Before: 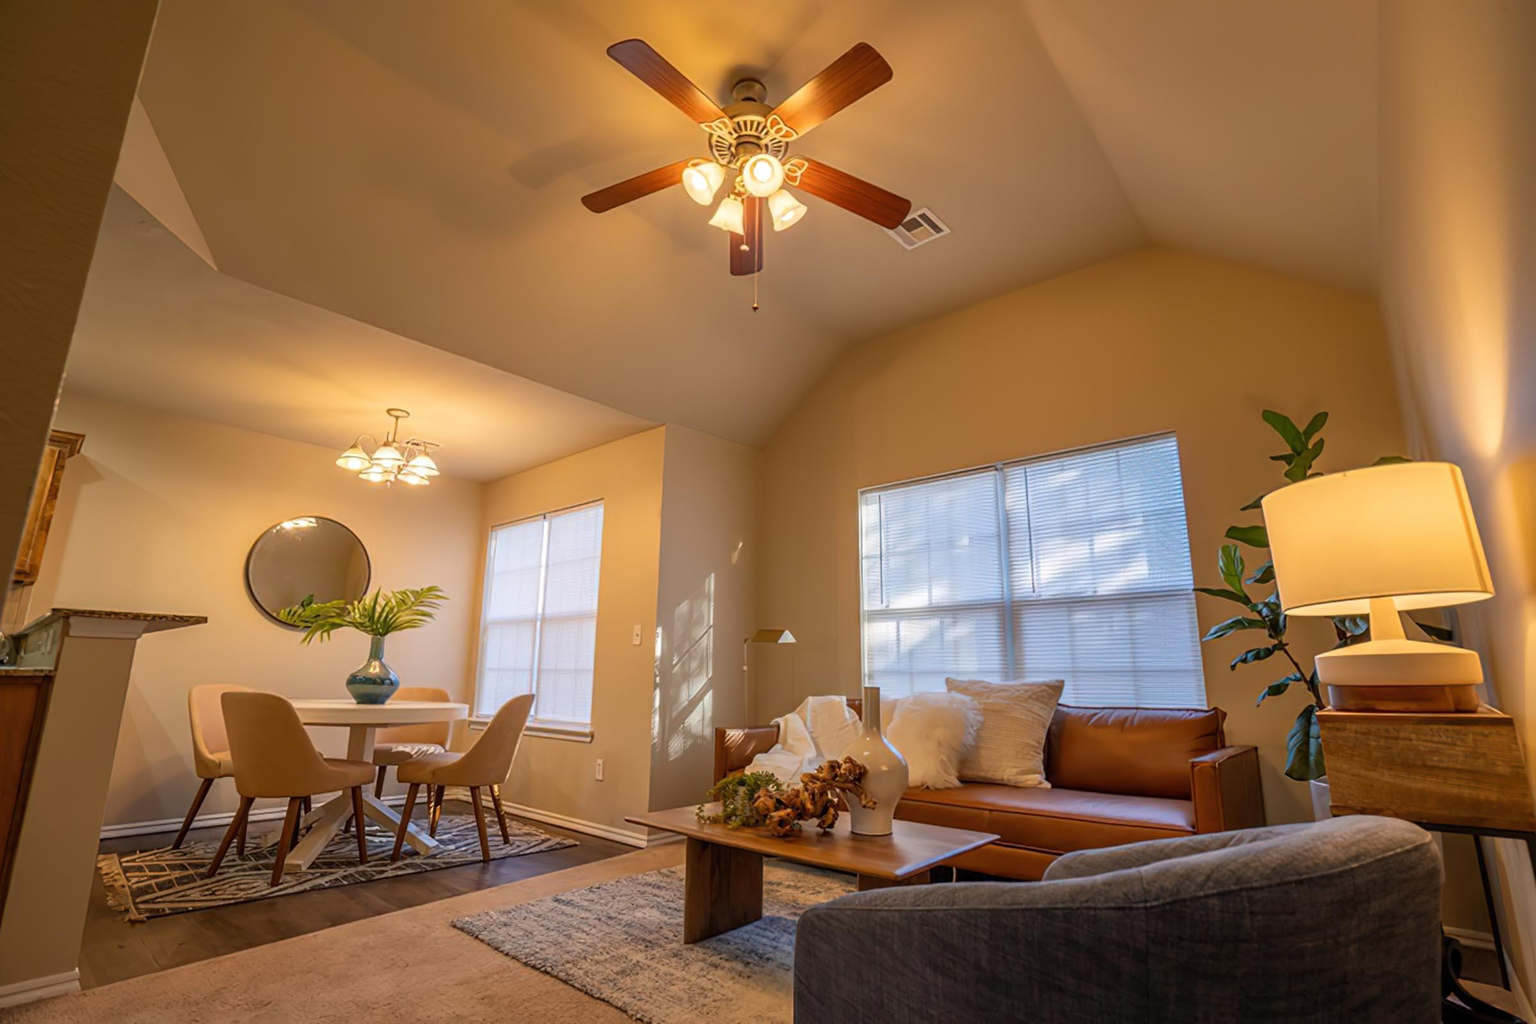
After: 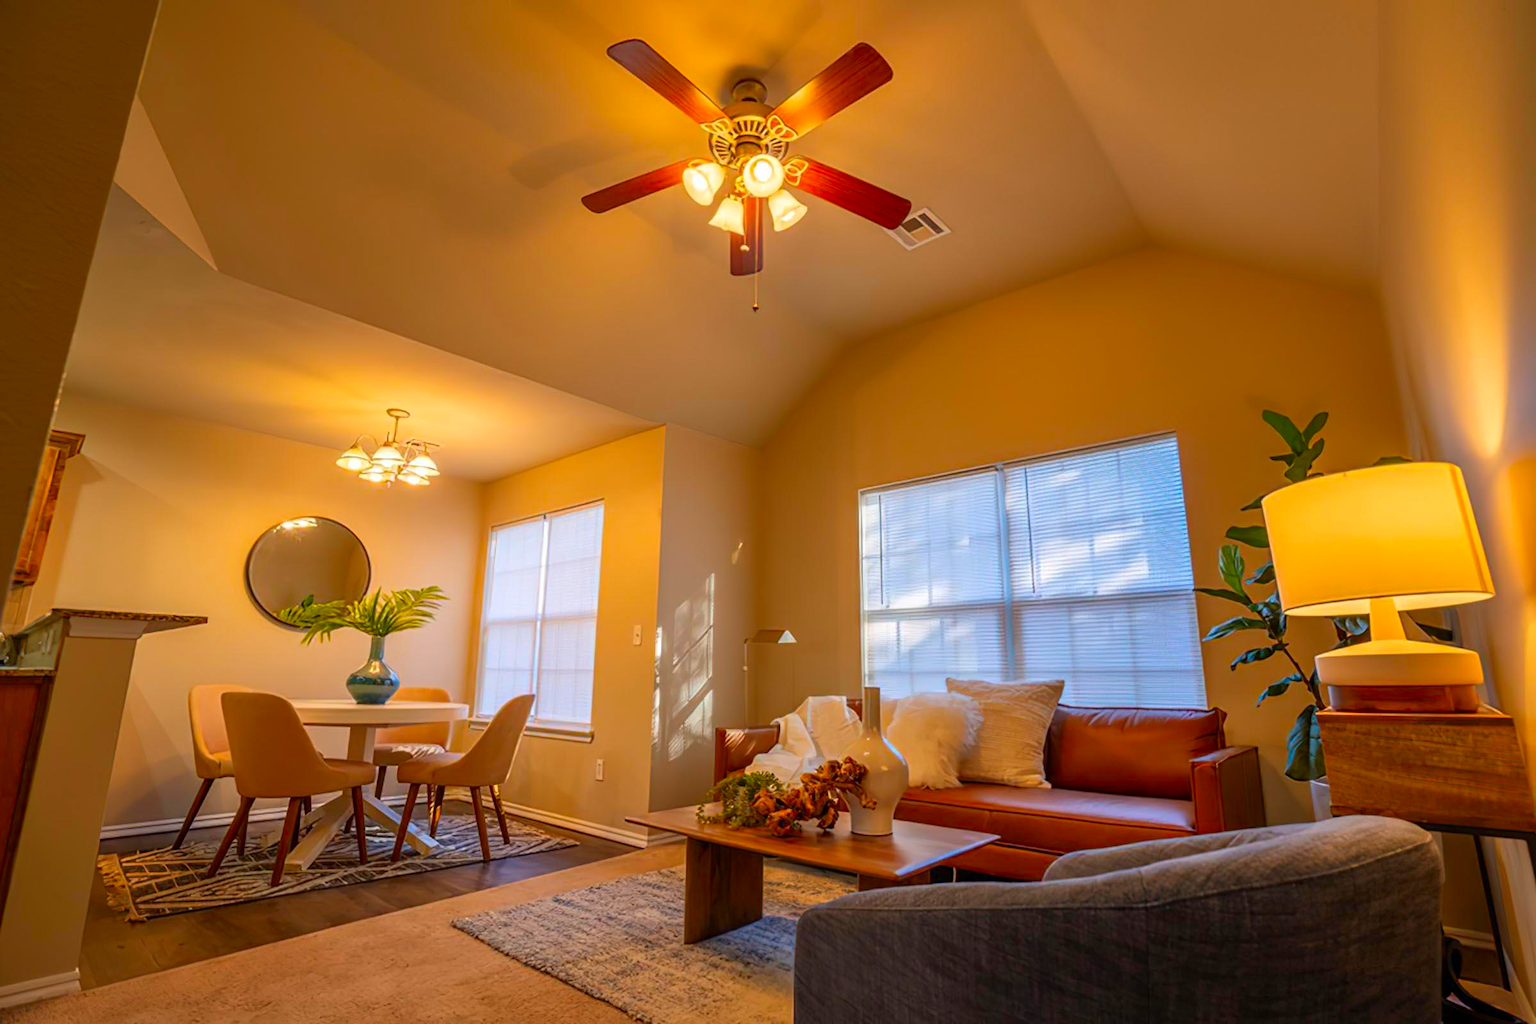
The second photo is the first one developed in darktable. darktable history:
contrast brightness saturation: saturation 0.511
